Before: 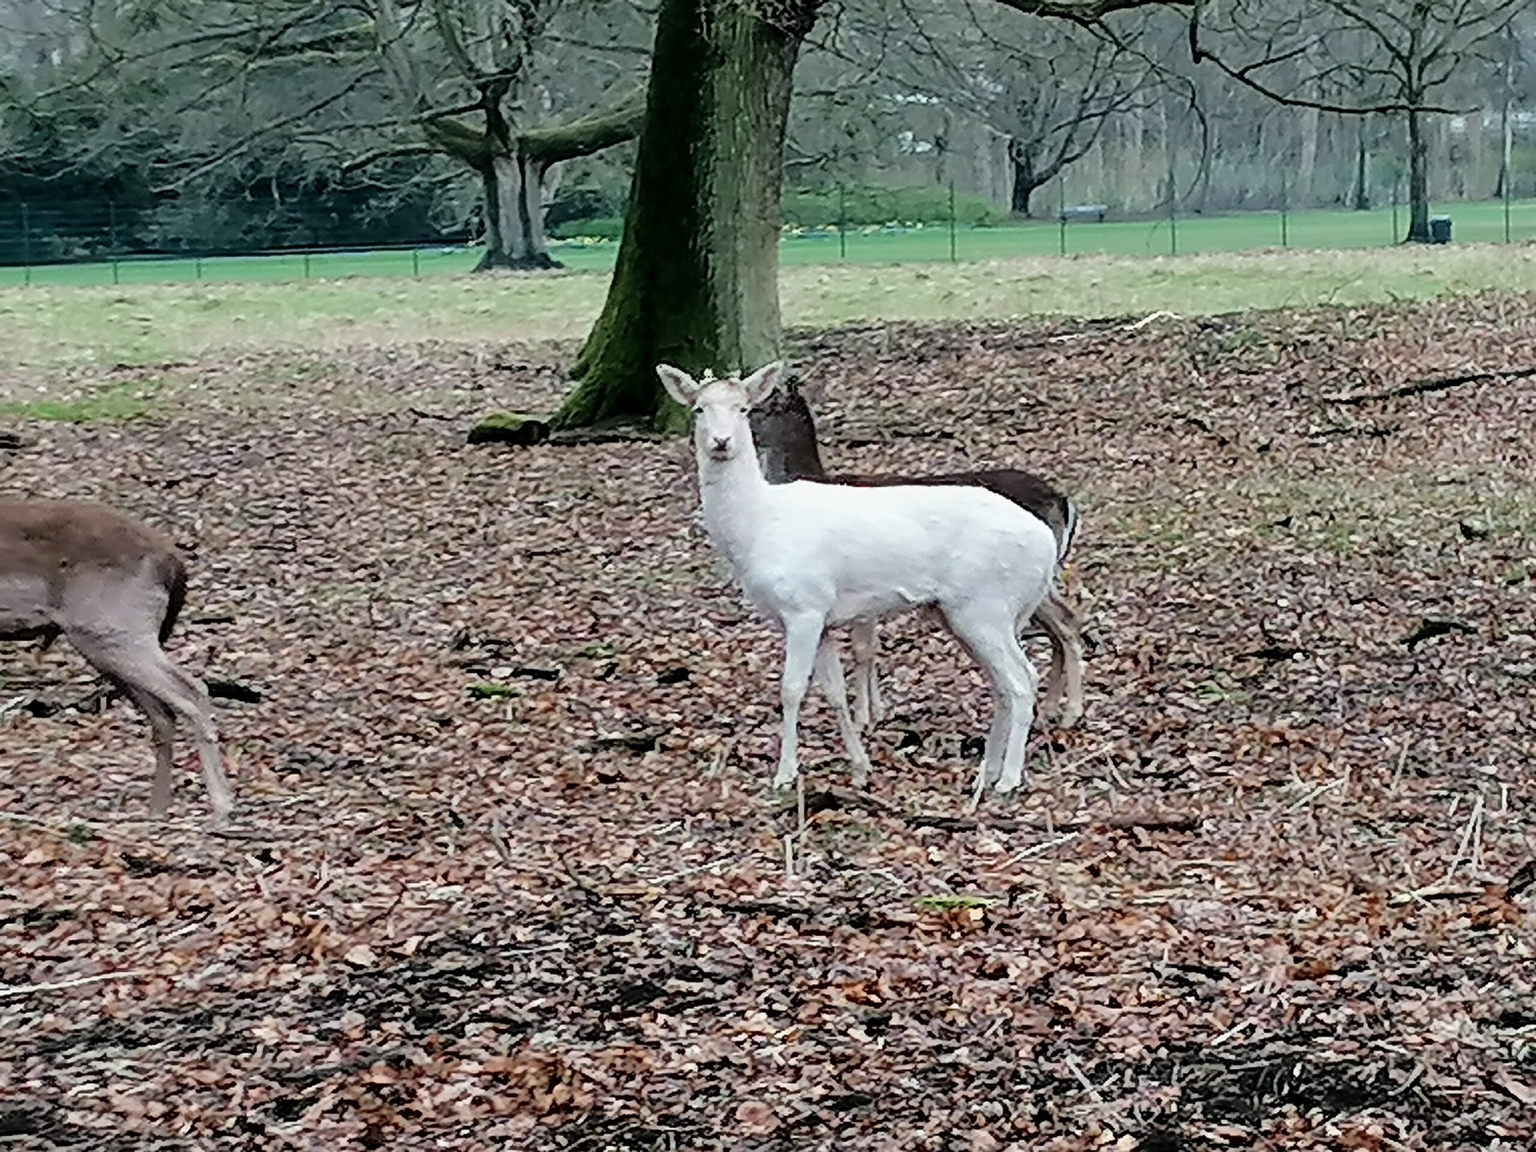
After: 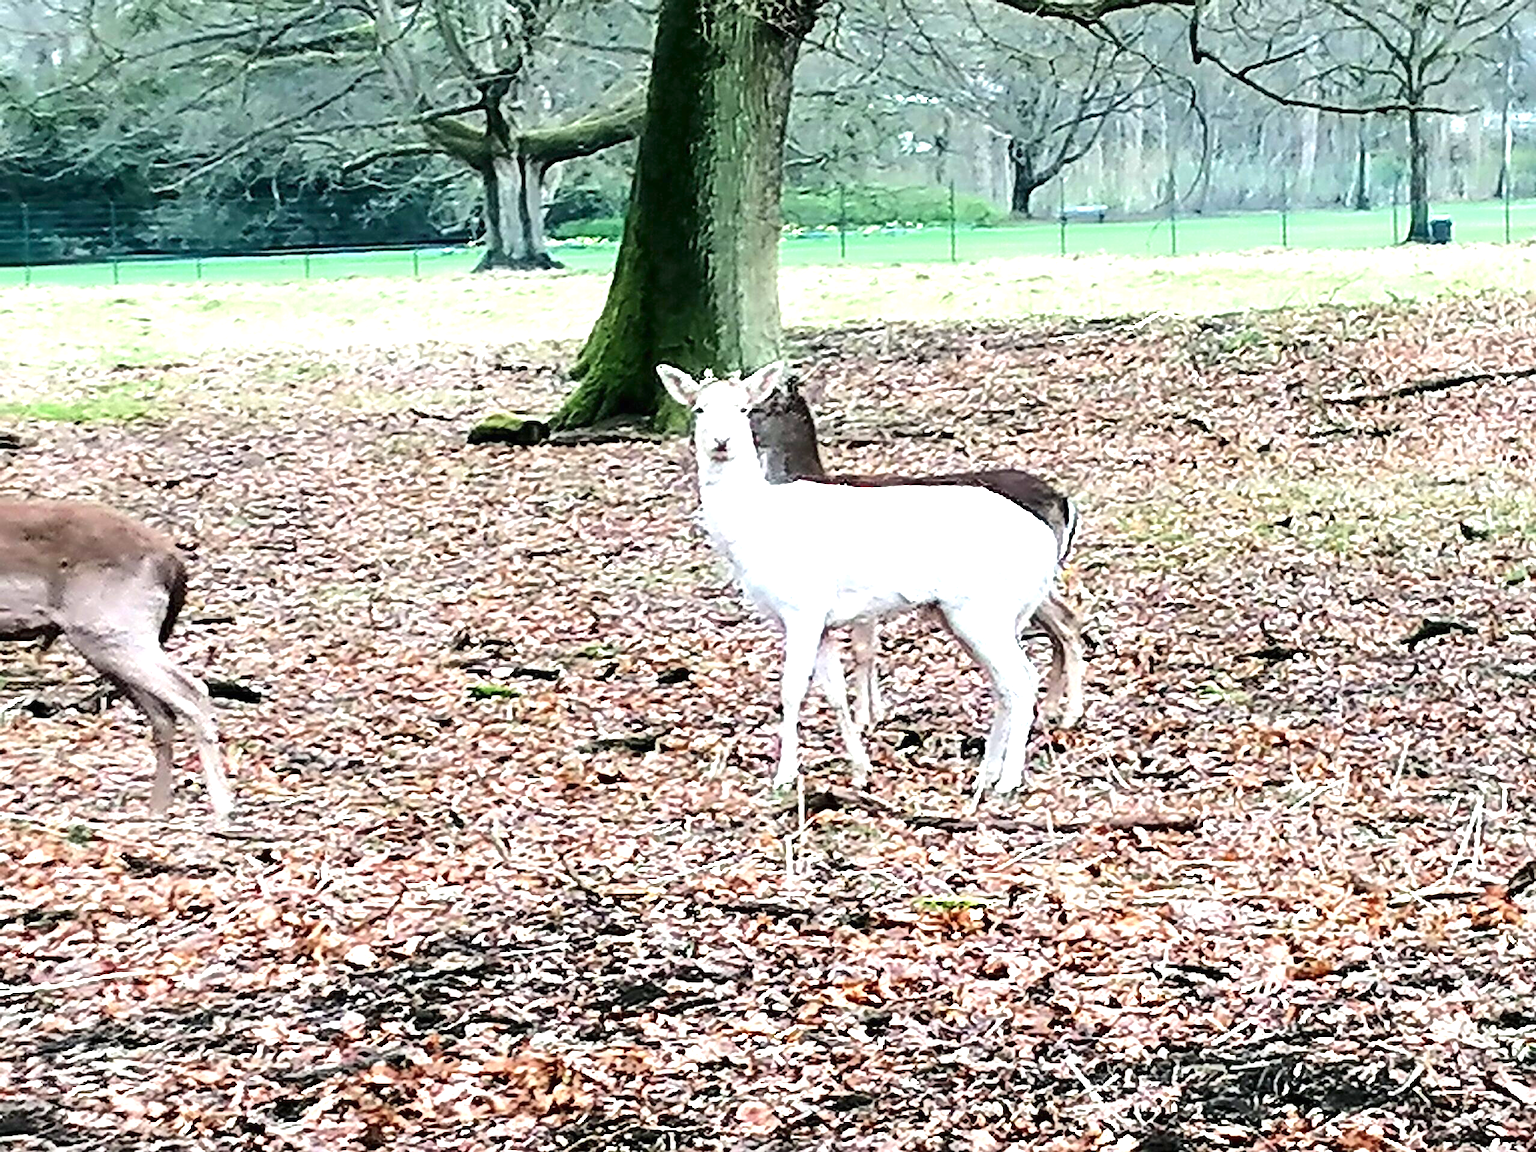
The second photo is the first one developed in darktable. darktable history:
exposure: black level correction 0, exposure 1.46 EV, compensate exposure bias true, compensate highlight preservation false
contrast brightness saturation: saturation 0.104
